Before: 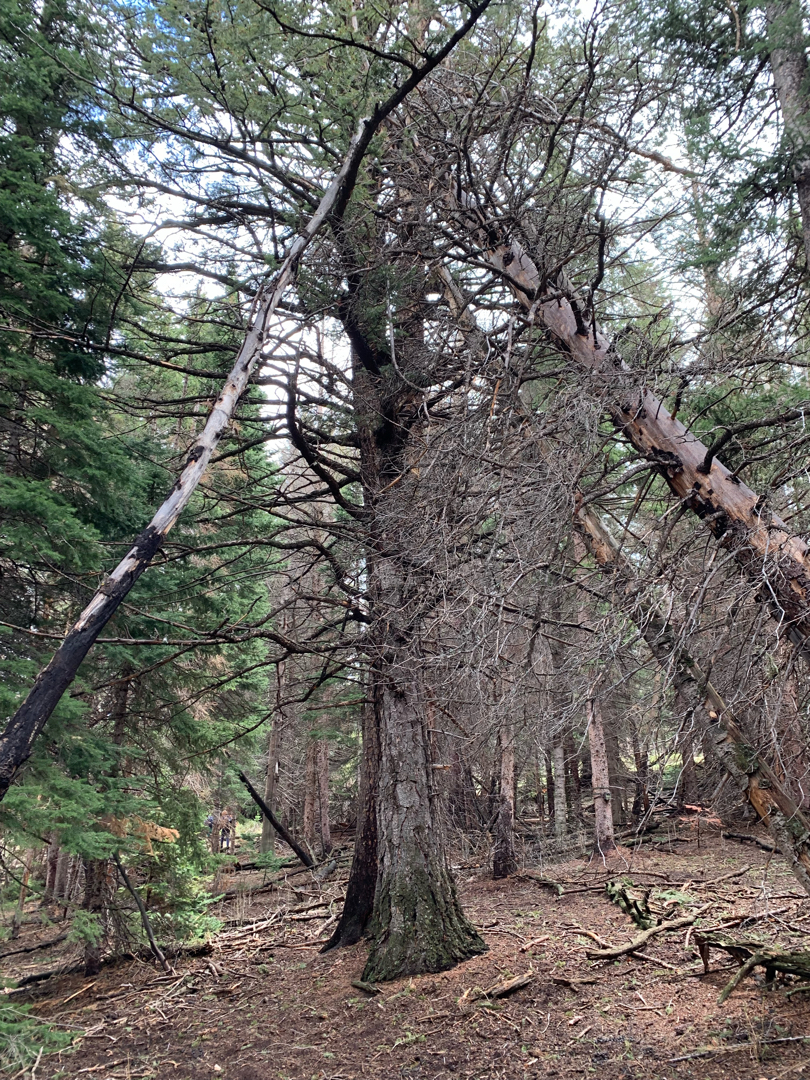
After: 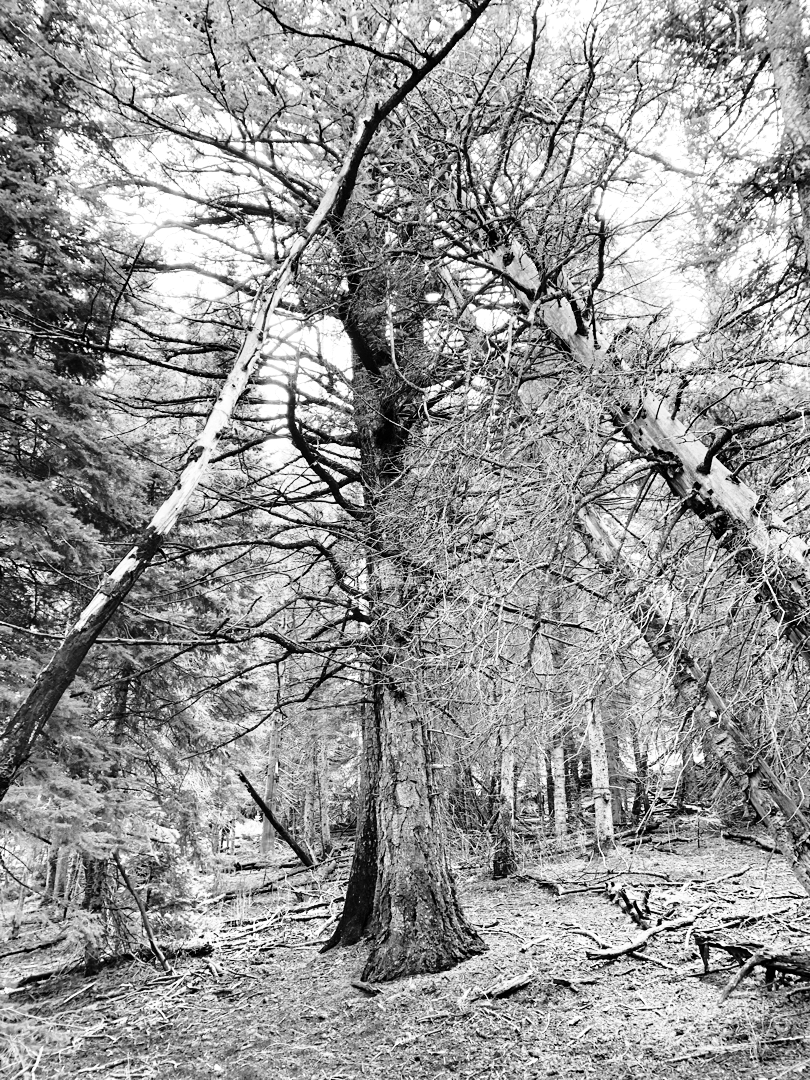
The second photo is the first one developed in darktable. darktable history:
contrast brightness saturation: contrast 0.05
monochrome: size 3.1
base curve: curves: ch0 [(0, 0) (0.028, 0.03) (0.105, 0.232) (0.387, 0.748) (0.754, 0.968) (1, 1)], fusion 1, exposure shift 0.576, preserve colors none
